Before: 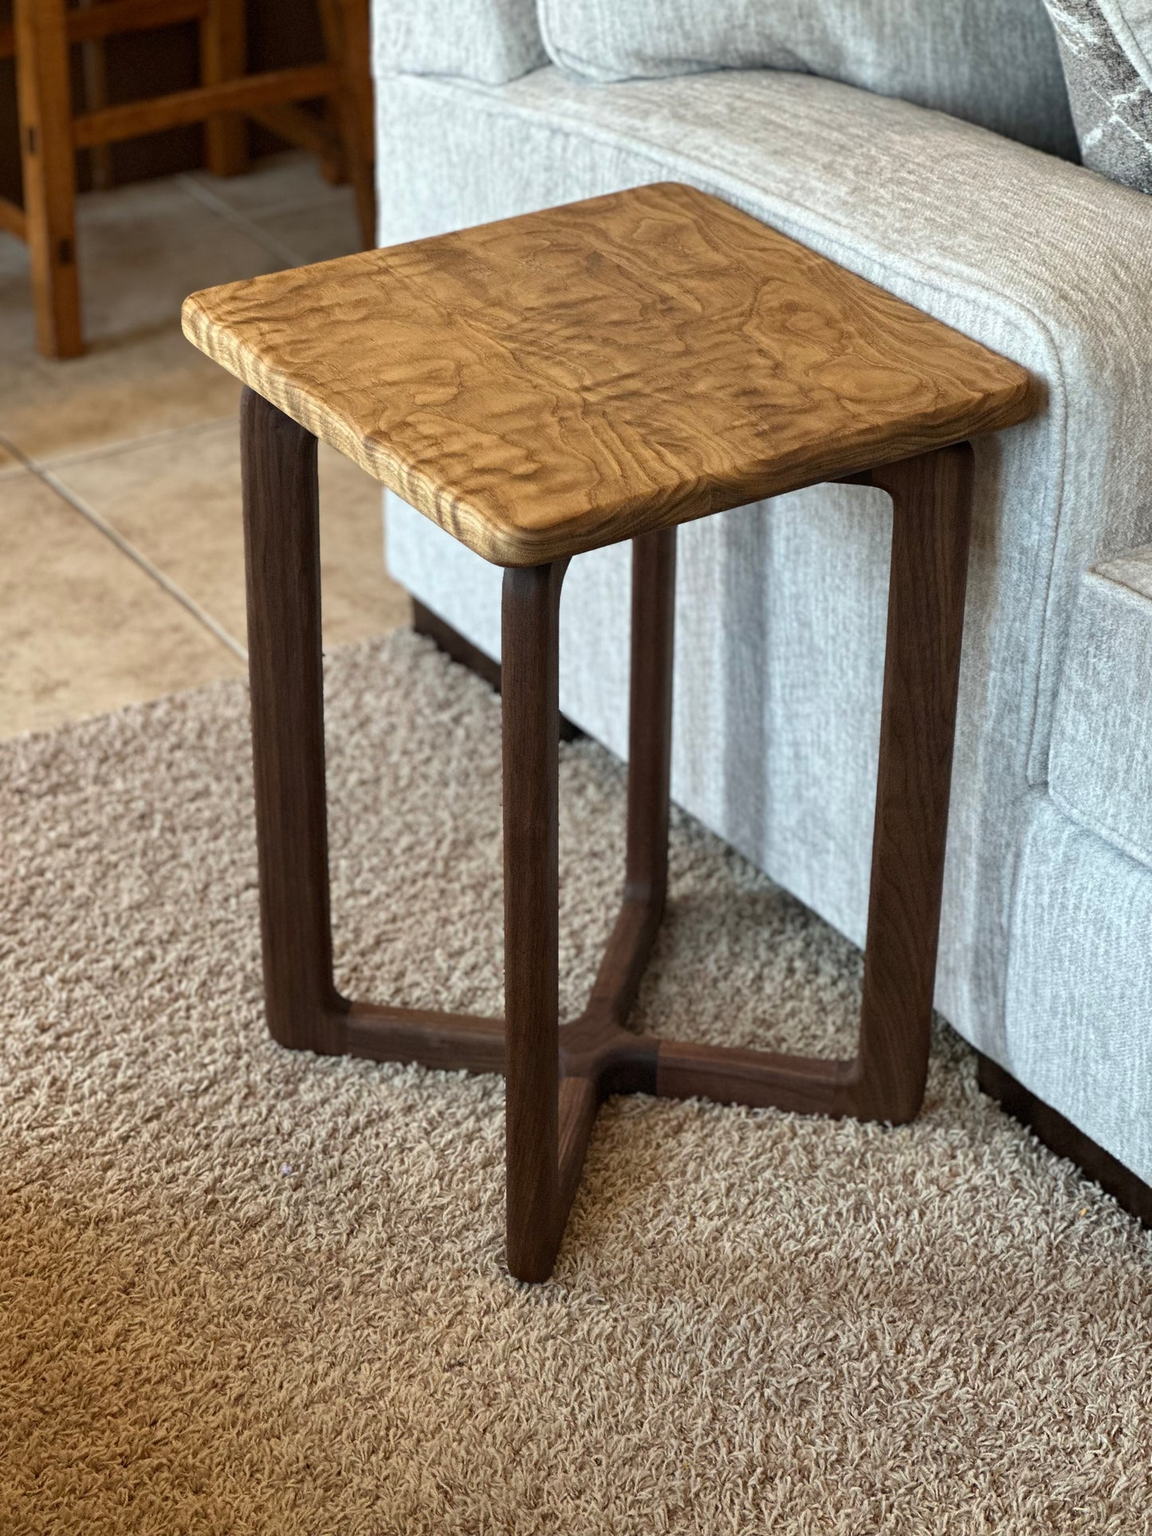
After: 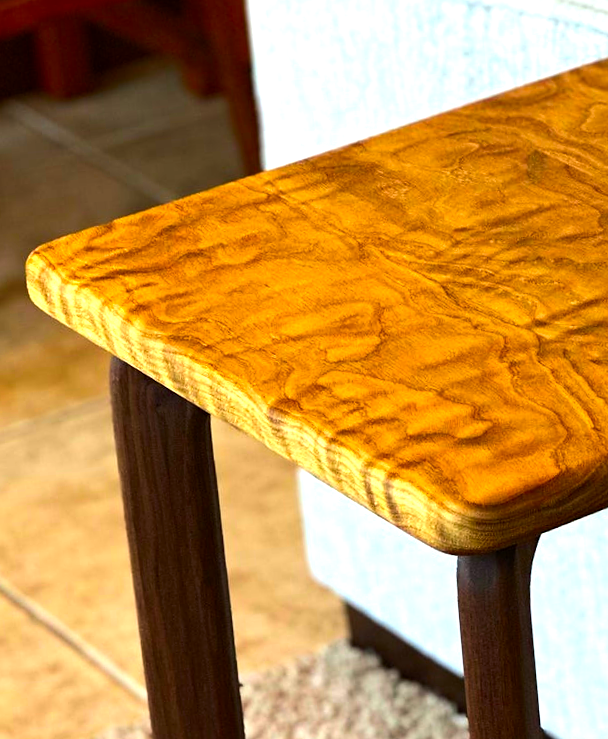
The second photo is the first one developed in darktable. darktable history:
crop and rotate: left 10.817%, top 0.062%, right 47.194%, bottom 53.626%
color correction: saturation 2.15
tone equalizer: -8 EV -0.75 EV, -7 EV -0.7 EV, -6 EV -0.6 EV, -5 EV -0.4 EV, -3 EV 0.4 EV, -2 EV 0.6 EV, -1 EV 0.7 EV, +0 EV 0.75 EV, edges refinement/feathering 500, mask exposure compensation -1.57 EV, preserve details no
white balance: emerald 1
sharpen: amount 0.2
rotate and perspective: rotation -5°, crop left 0.05, crop right 0.952, crop top 0.11, crop bottom 0.89
